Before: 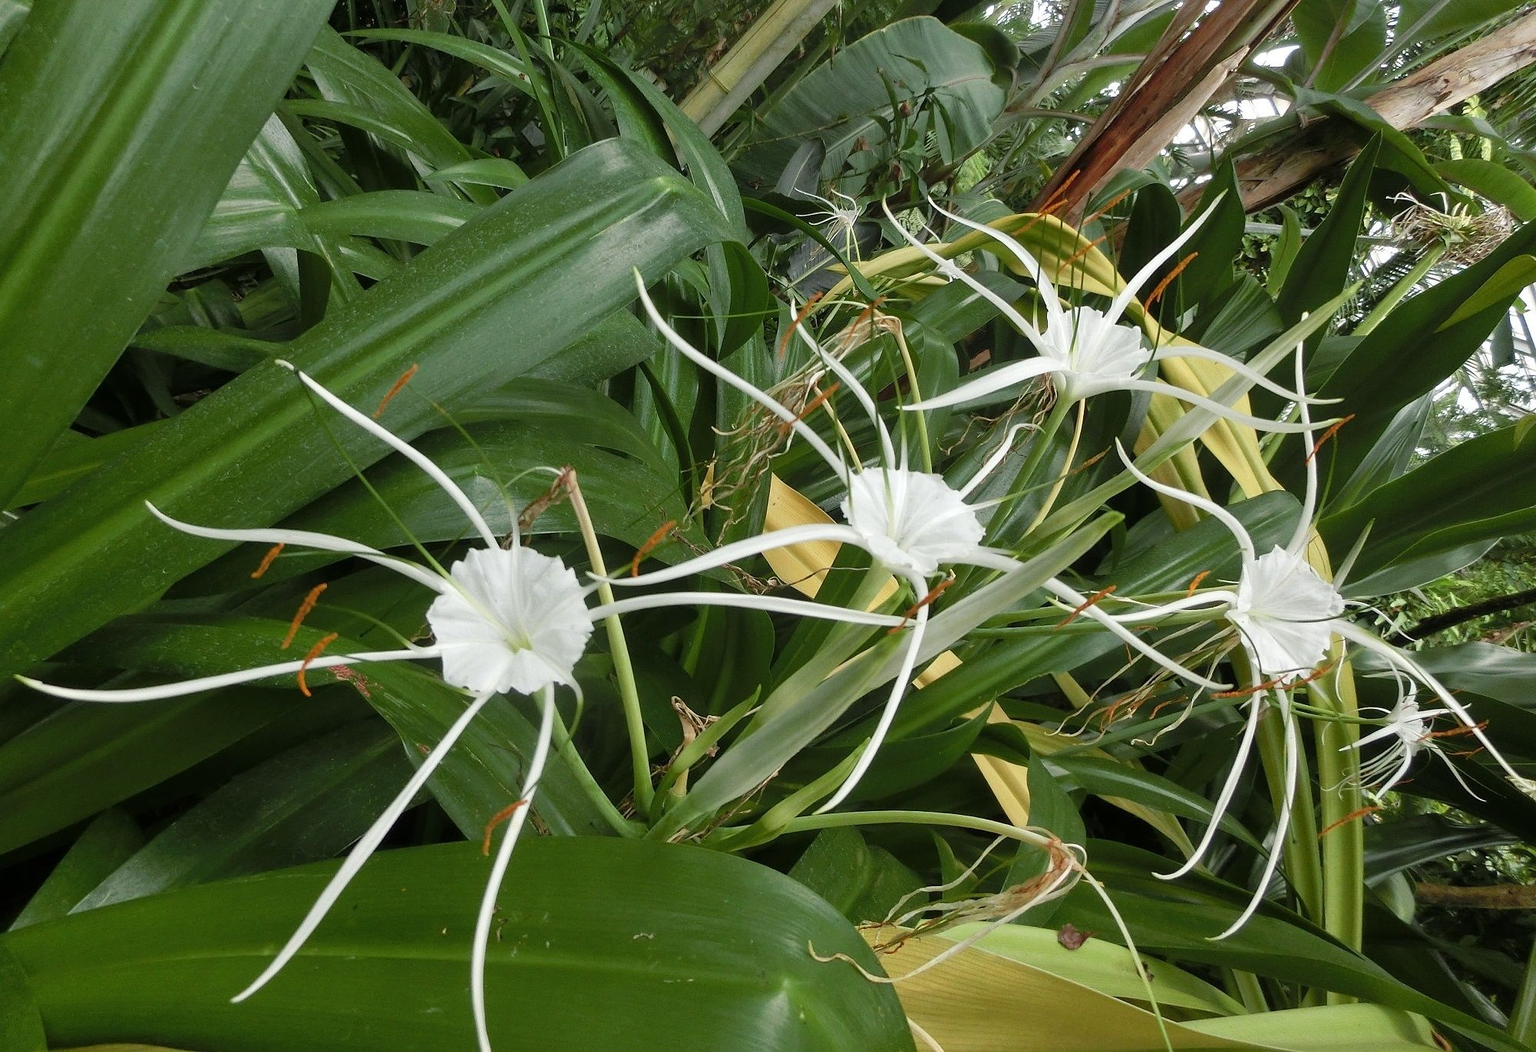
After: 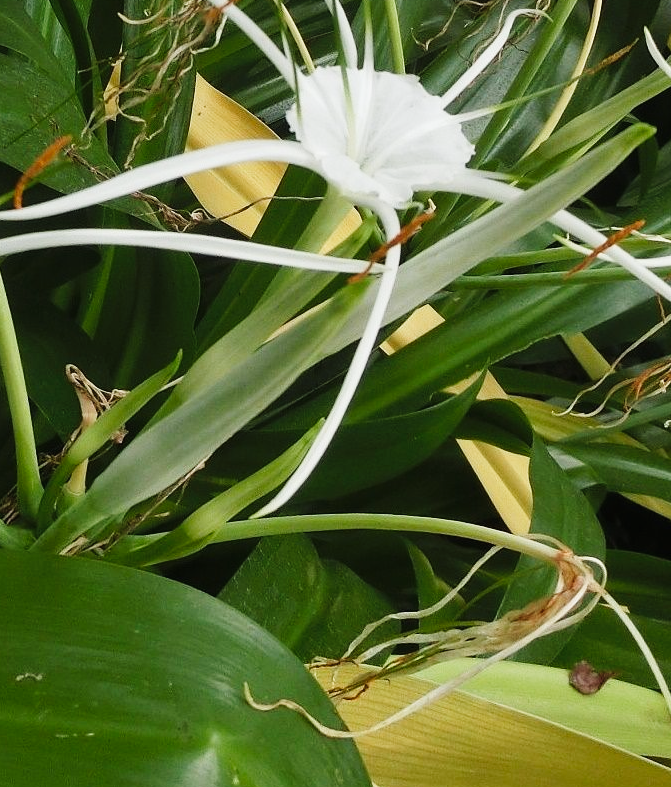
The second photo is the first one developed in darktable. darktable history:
tone curve: curves: ch0 [(0, 0.011) (0.139, 0.106) (0.295, 0.271) (0.499, 0.523) (0.739, 0.782) (0.857, 0.879) (1, 0.967)]; ch1 [(0, 0) (0.272, 0.249) (0.388, 0.385) (0.469, 0.456) (0.495, 0.497) (0.524, 0.518) (0.602, 0.623) (0.725, 0.779) (1, 1)]; ch2 [(0, 0) (0.125, 0.089) (0.353, 0.329) (0.443, 0.408) (0.502, 0.499) (0.548, 0.549) (0.608, 0.635) (1, 1)], preserve colors none
crop: left 40.478%, top 39.625%, right 25.977%, bottom 2.901%
